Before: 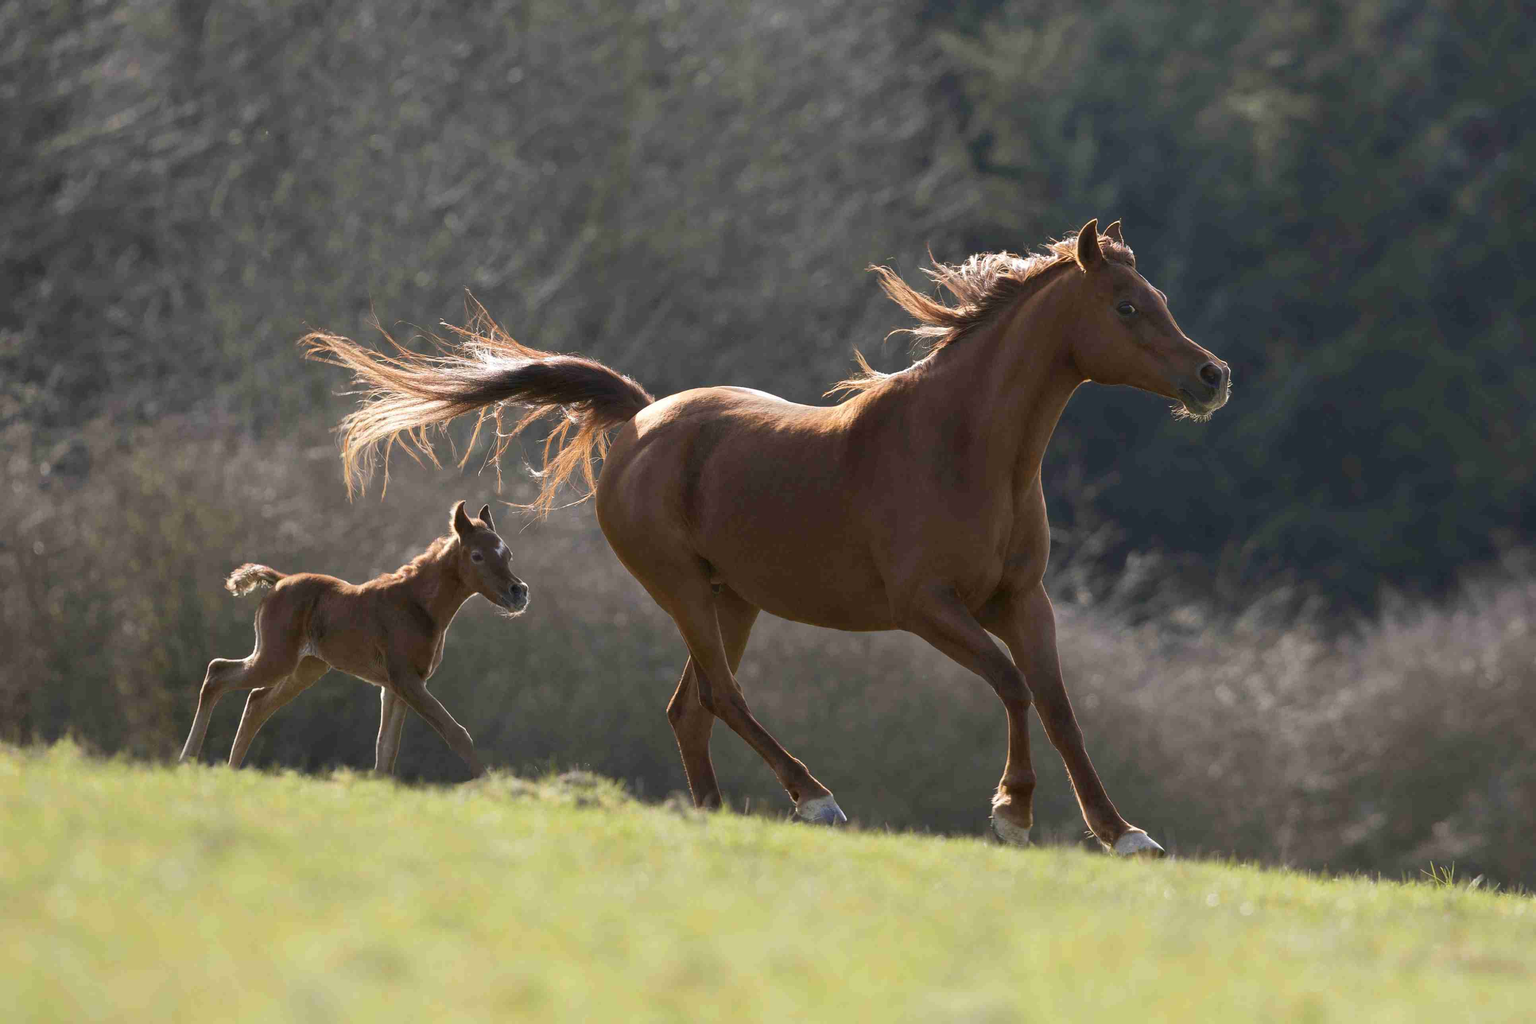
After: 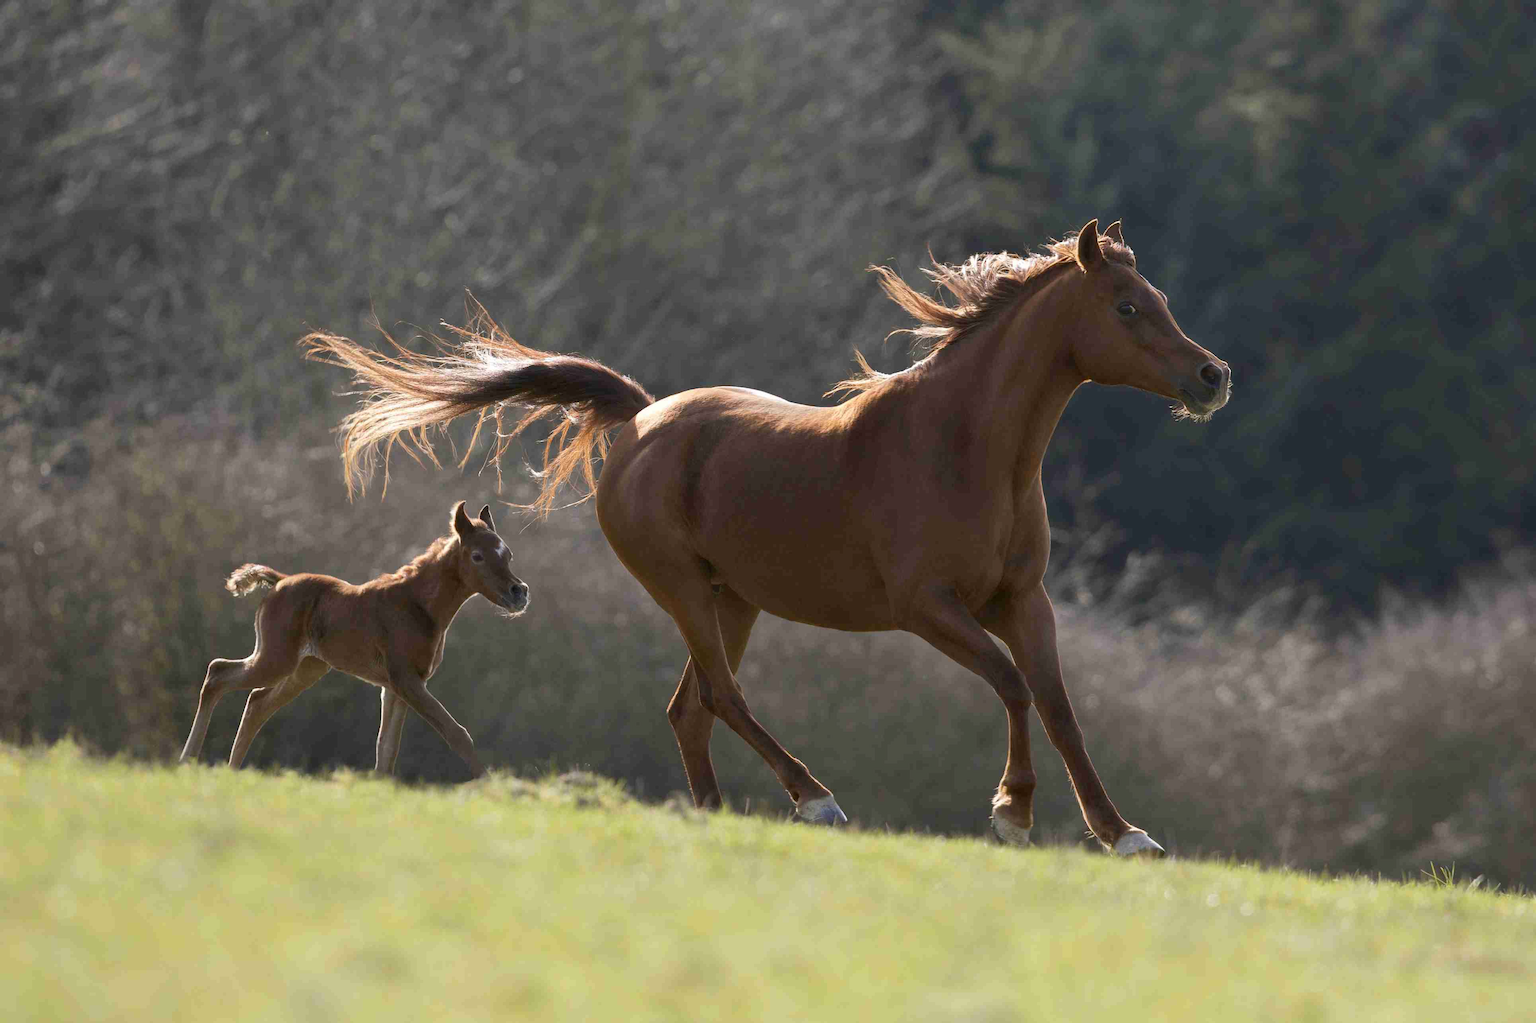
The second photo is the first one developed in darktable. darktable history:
exposure: black level correction 0.001, compensate highlight preservation false
